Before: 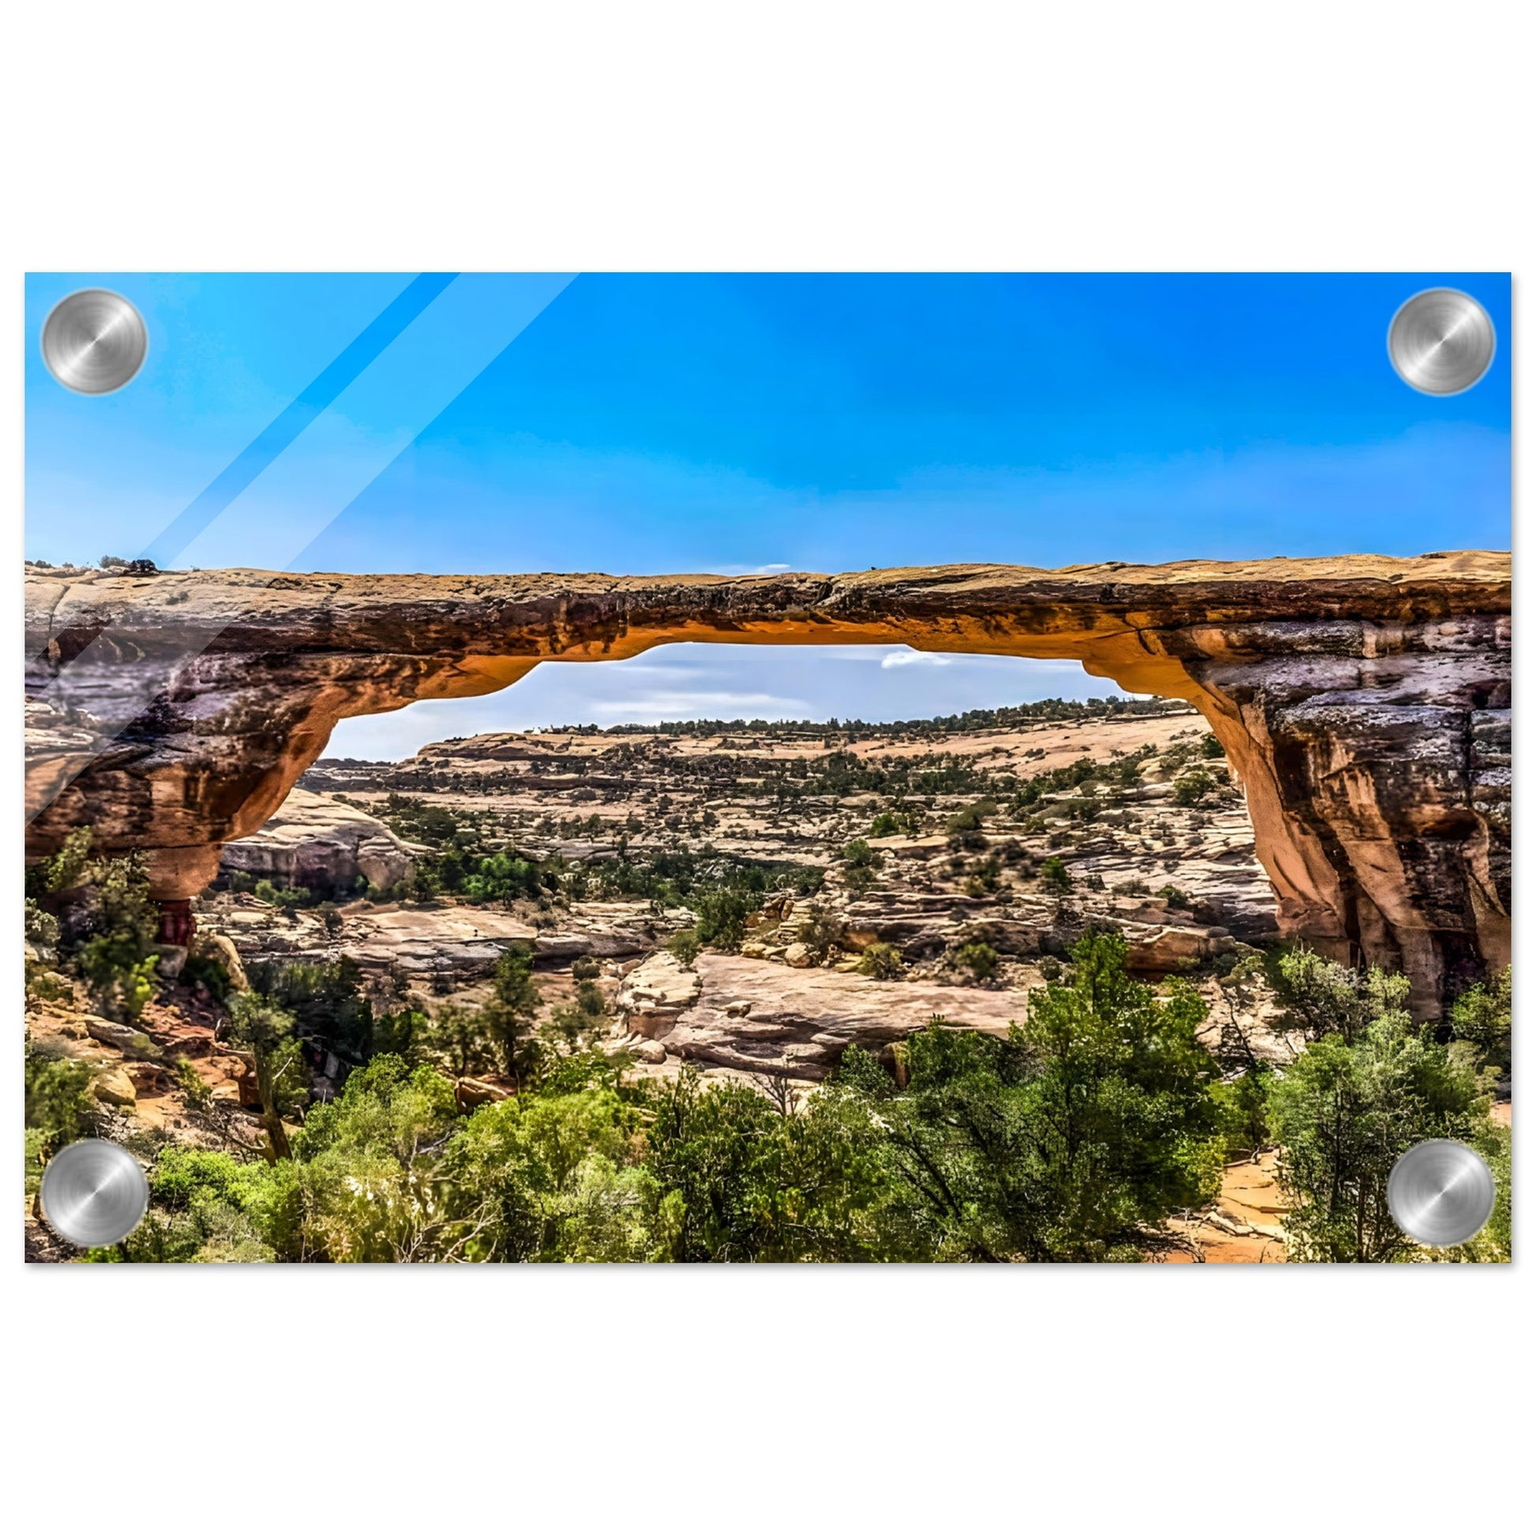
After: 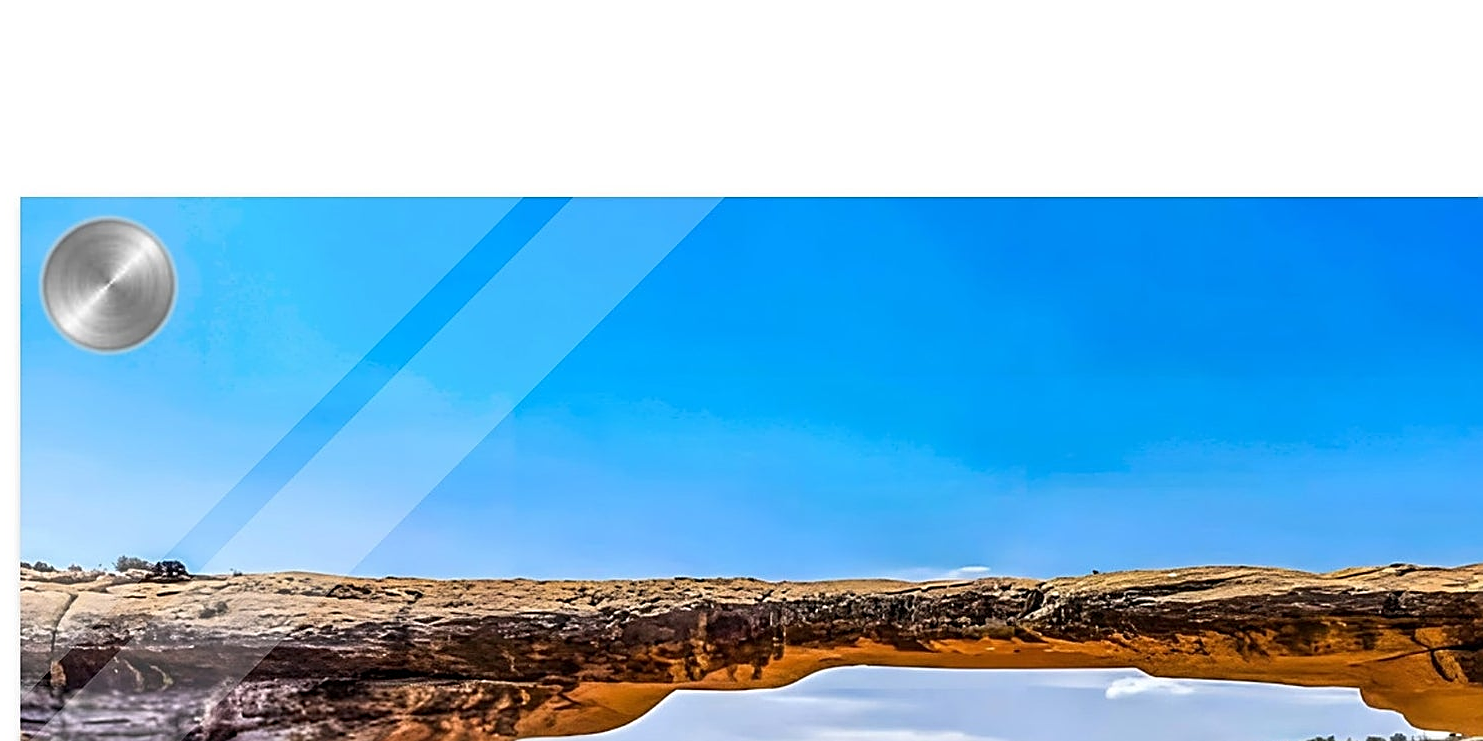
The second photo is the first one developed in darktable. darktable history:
sharpen: amount 0.75
crop: left 0.579%, top 7.627%, right 23.167%, bottom 54.275%
